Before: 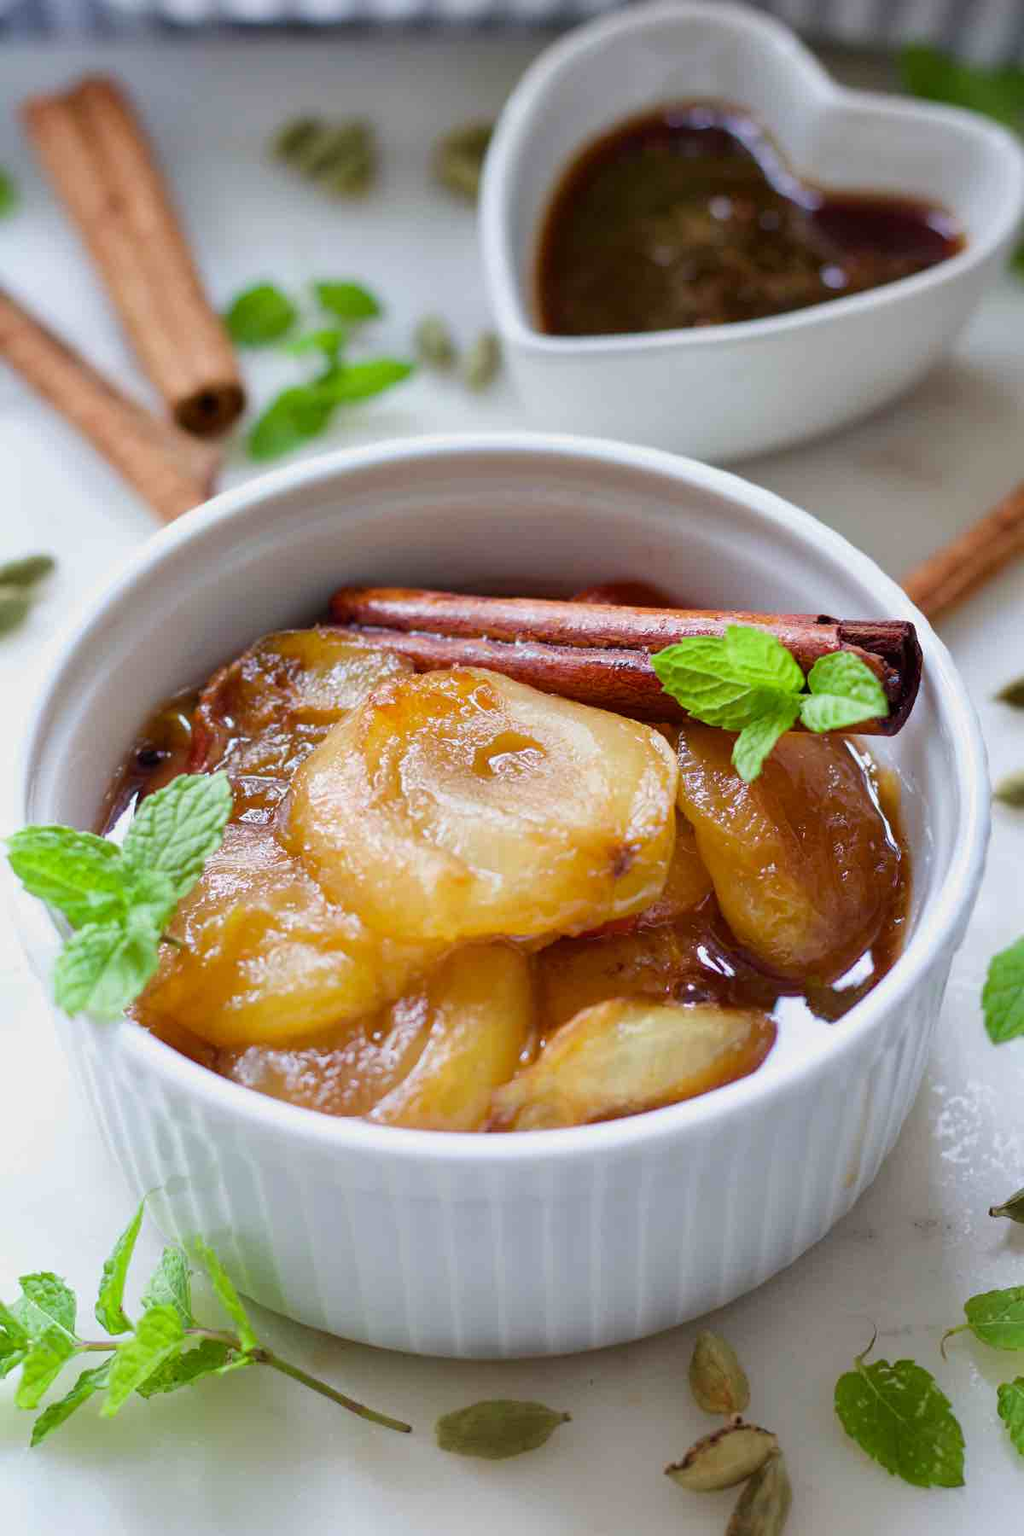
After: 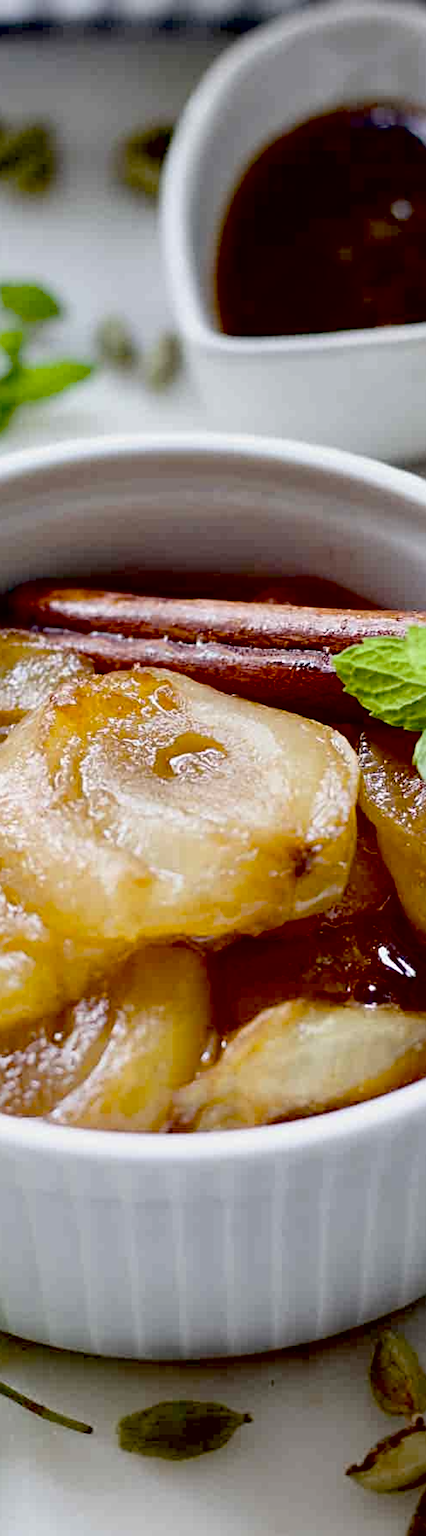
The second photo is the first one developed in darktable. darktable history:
contrast brightness saturation: contrast 0.1, saturation -0.36
sharpen: on, module defaults
exposure: black level correction 0.056, compensate highlight preservation false
lowpass: radius 0.5, unbound 0
crop: left 31.229%, right 27.105%
